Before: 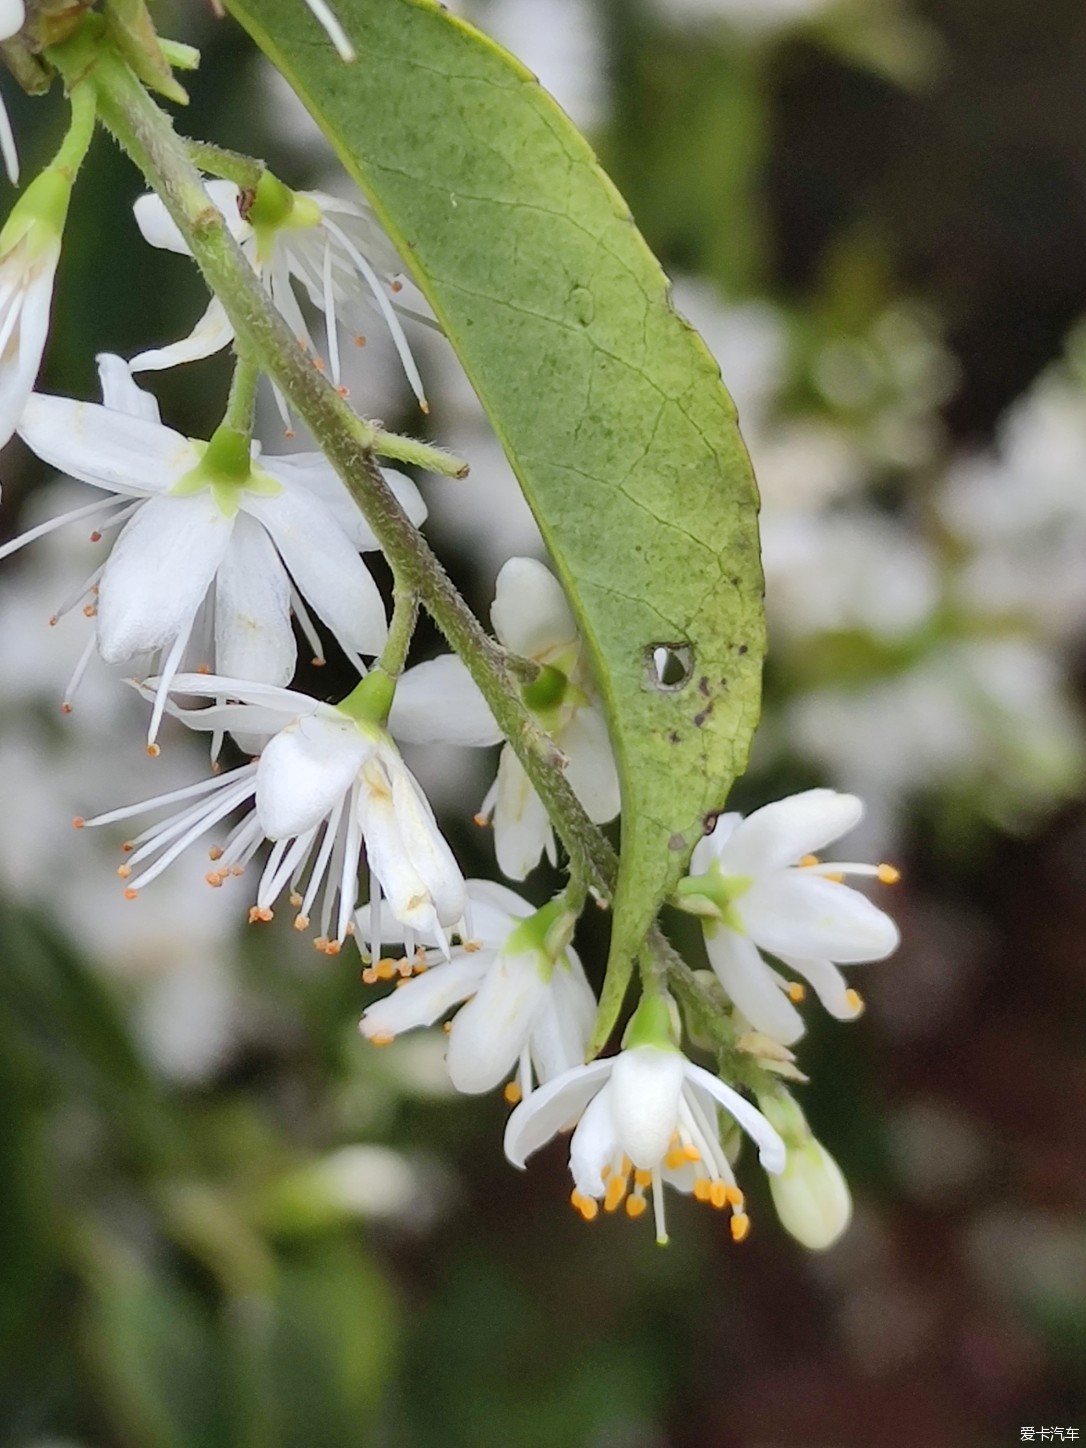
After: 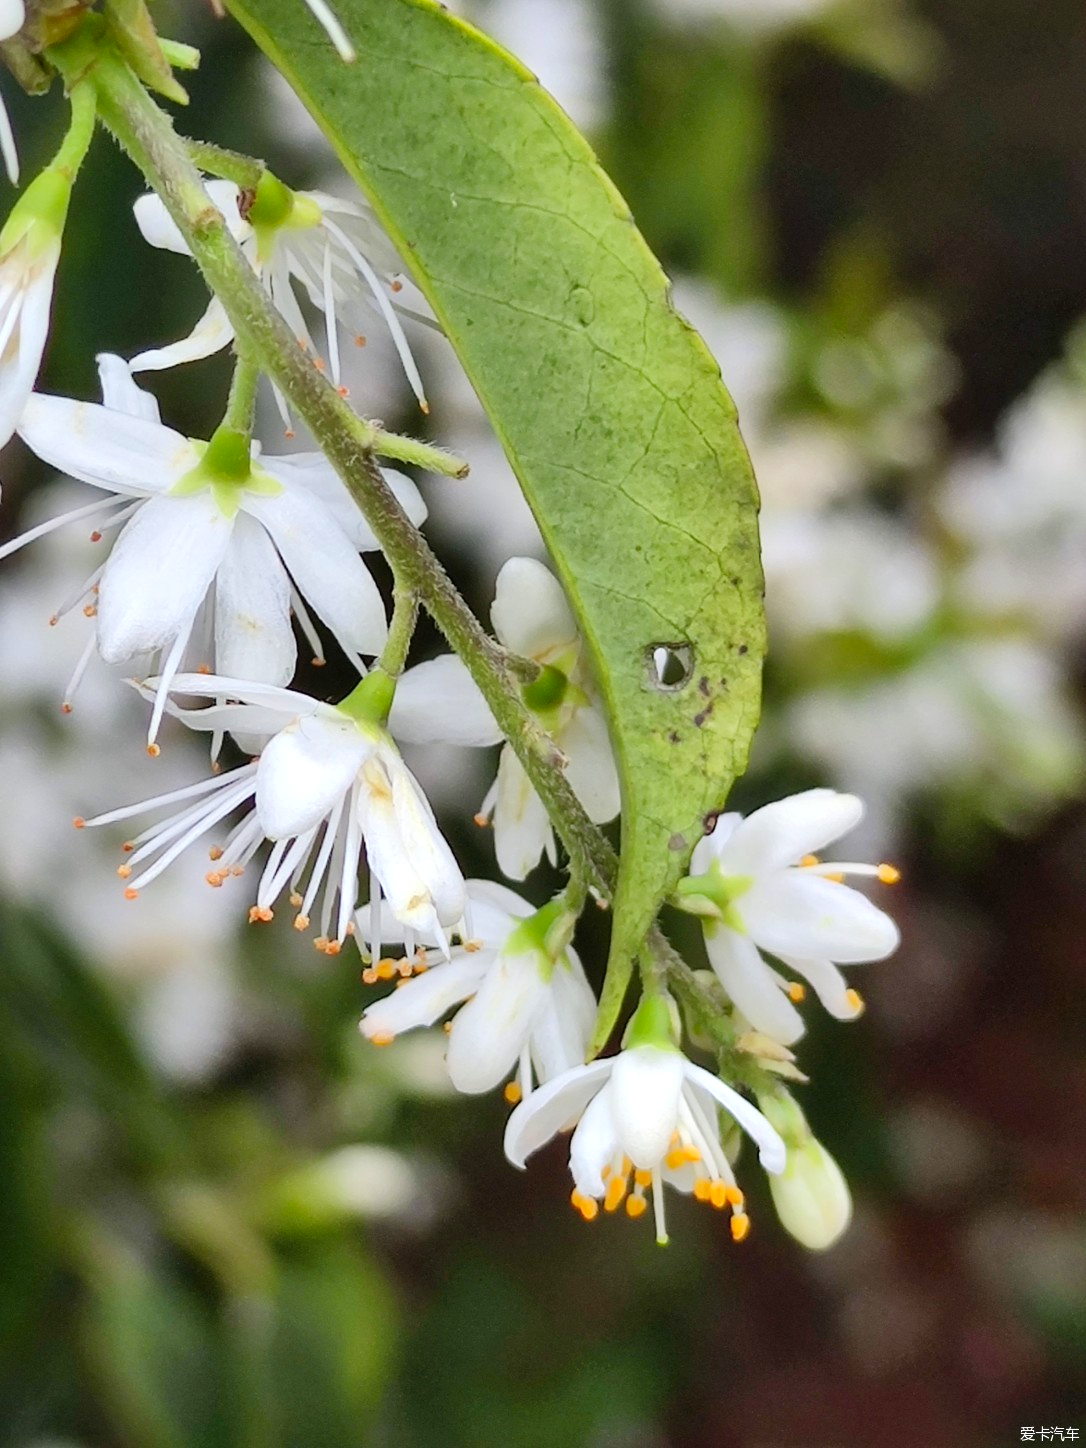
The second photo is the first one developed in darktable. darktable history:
contrast brightness saturation: contrast 0.08, saturation 0.2
exposure: exposure 0.191 EV, compensate highlight preservation false
